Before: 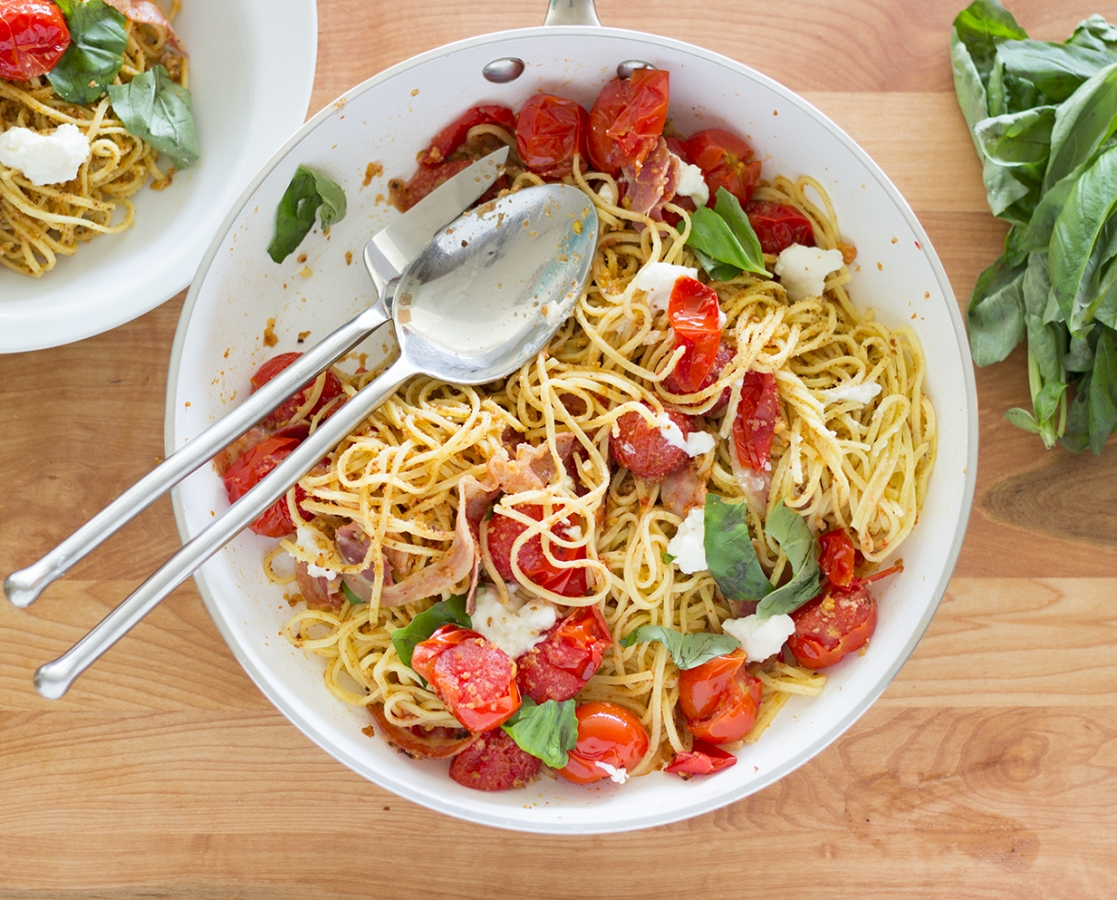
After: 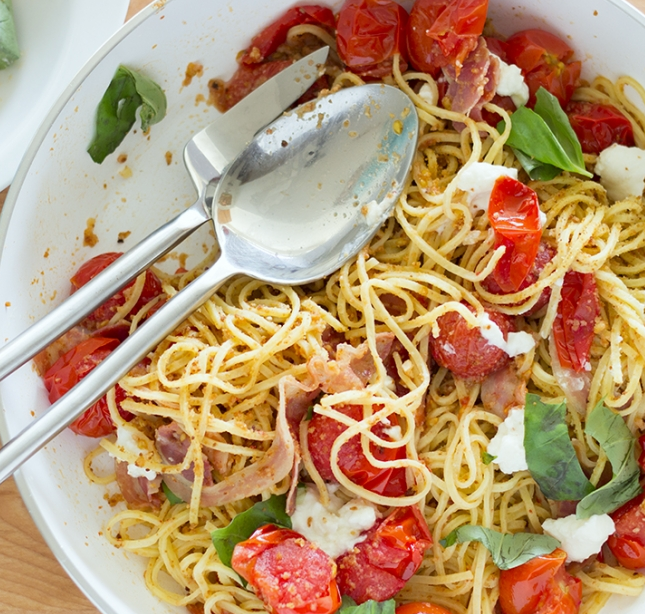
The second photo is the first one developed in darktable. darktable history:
crop: left 16.202%, top 11.208%, right 26.045%, bottom 20.557%
white balance: red 0.978, blue 0.999
